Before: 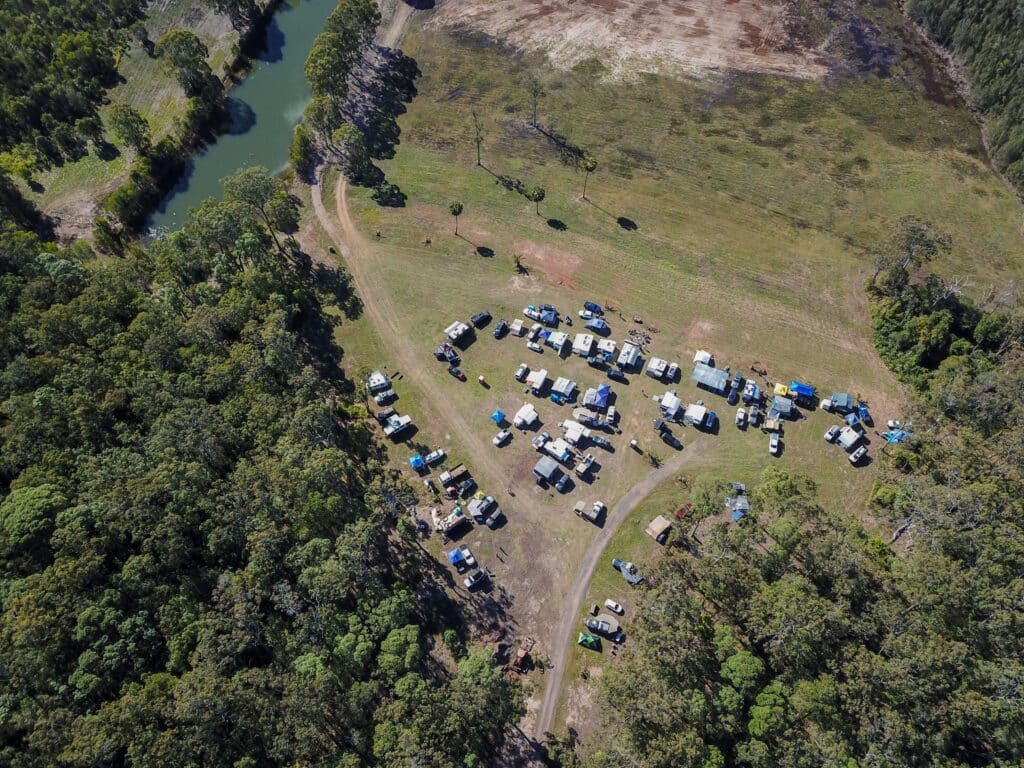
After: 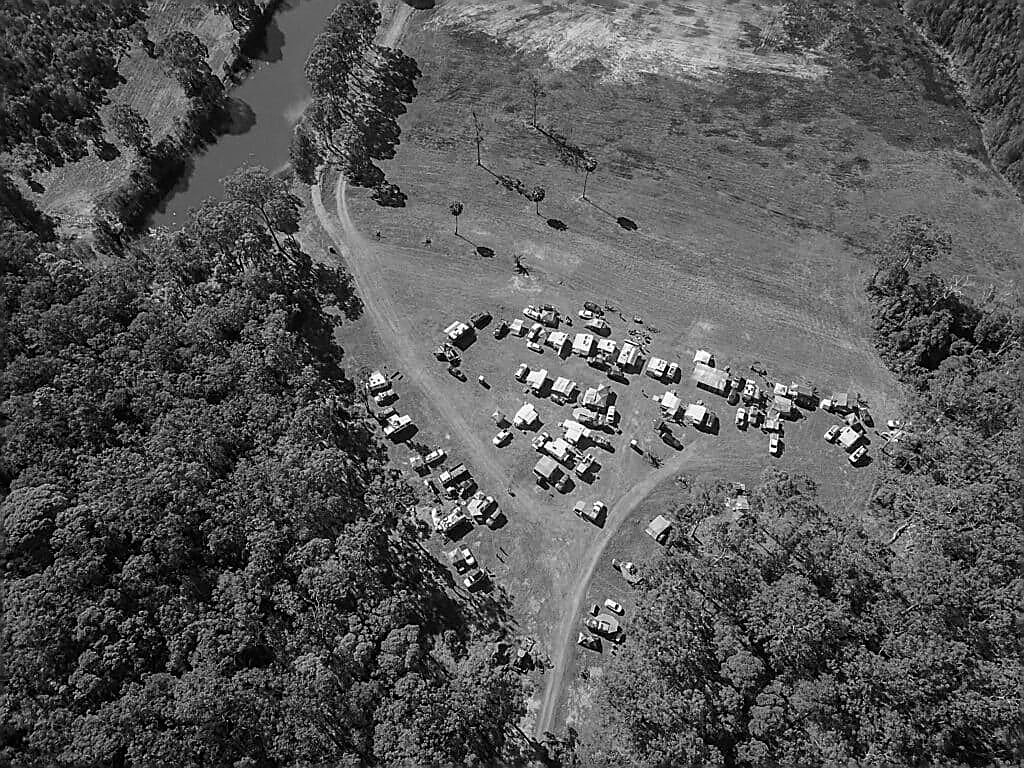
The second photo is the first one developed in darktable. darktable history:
sharpen: radius 1.4, amount 1.25, threshold 0.7
color calibration: output gray [0.25, 0.35, 0.4, 0], x 0.383, y 0.372, temperature 3905.17 K
